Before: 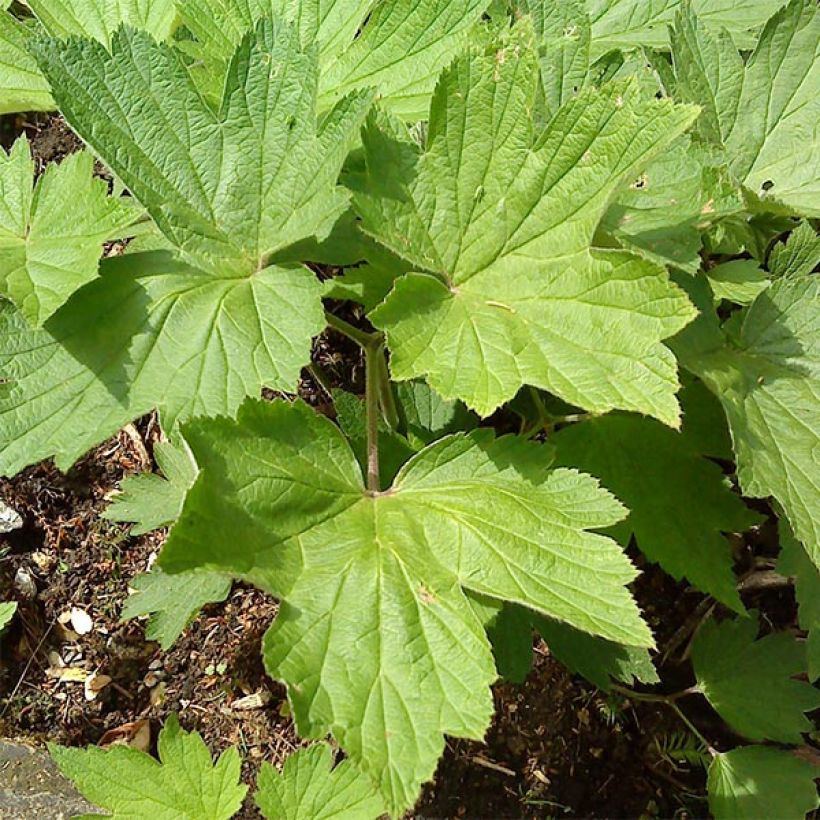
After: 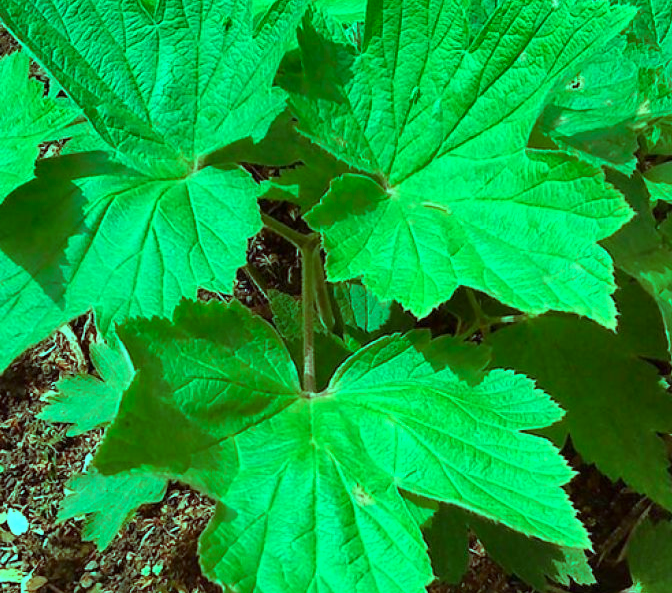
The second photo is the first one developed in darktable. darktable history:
crop: left 7.834%, top 12.149%, right 10.135%, bottom 15.453%
shadows and highlights: soften with gaussian
color balance rgb: highlights gain › luminance 20.117%, highlights gain › chroma 13.052%, highlights gain › hue 173.22°, perceptual saturation grading › global saturation 0.247%, contrast -9.835%
contrast brightness saturation: contrast 0.031, brightness -0.043
